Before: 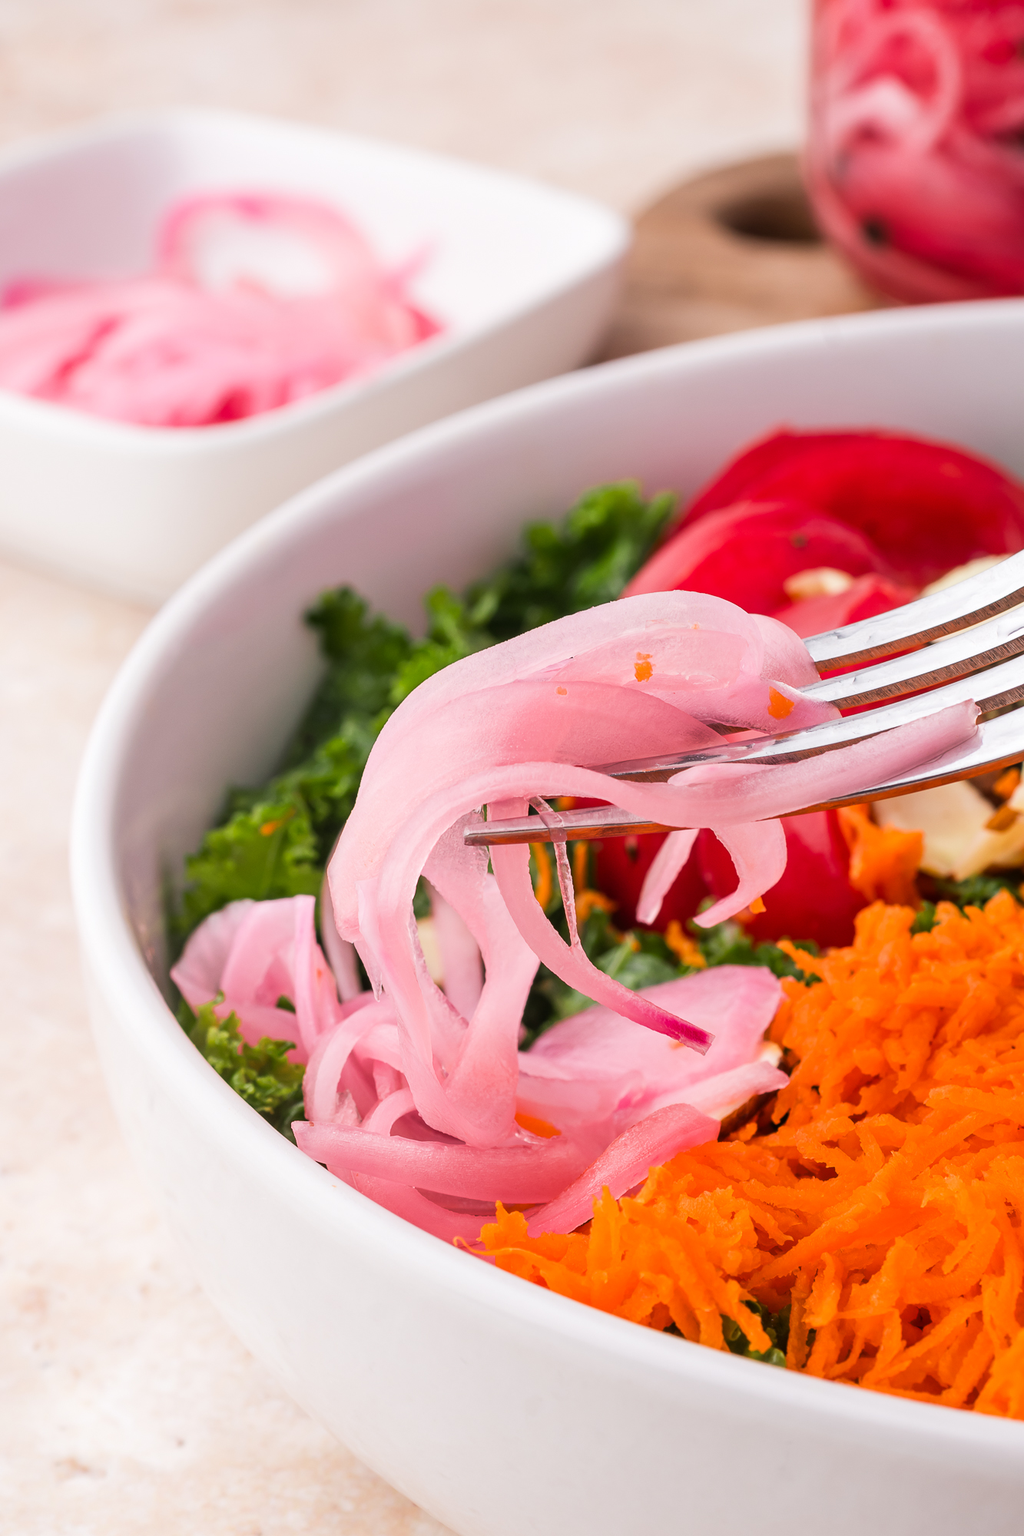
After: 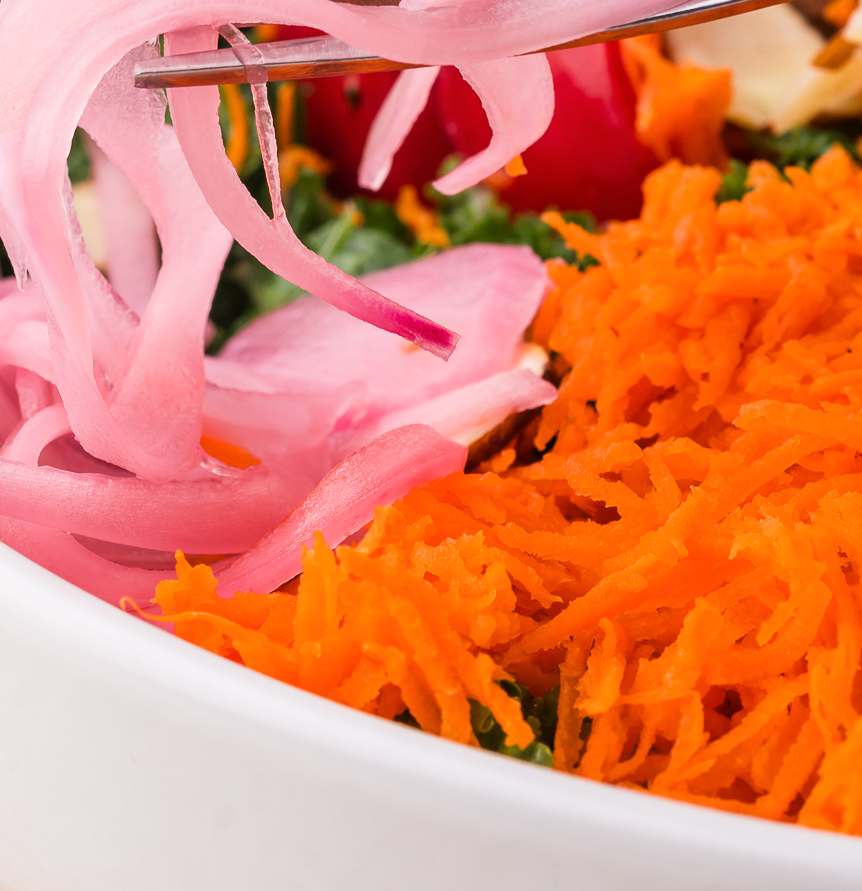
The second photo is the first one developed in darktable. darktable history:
crop and rotate: left 35.318%, top 50.651%, bottom 4.782%
tone curve: curves: ch0 [(0, 0) (0.003, 0.003) (0.011, 0.011) (0.025, 0.025) (0.044, 0.045) (0.069, 0.07) (0.1, 0.1) (0.136, 0.137) (0.177, 0.179) (0.224, 0.226) (0.277, 0.279) (0.335, 0.338) (0.399, 0.402) (0.468, 0.472) (0.543, 0.547) (0.623, 0.628) (0.709, 0.715) (0.801, 0.807) (0.898, 0.902) (1, 1)], color space Lab, independent channels, preserve colors none
